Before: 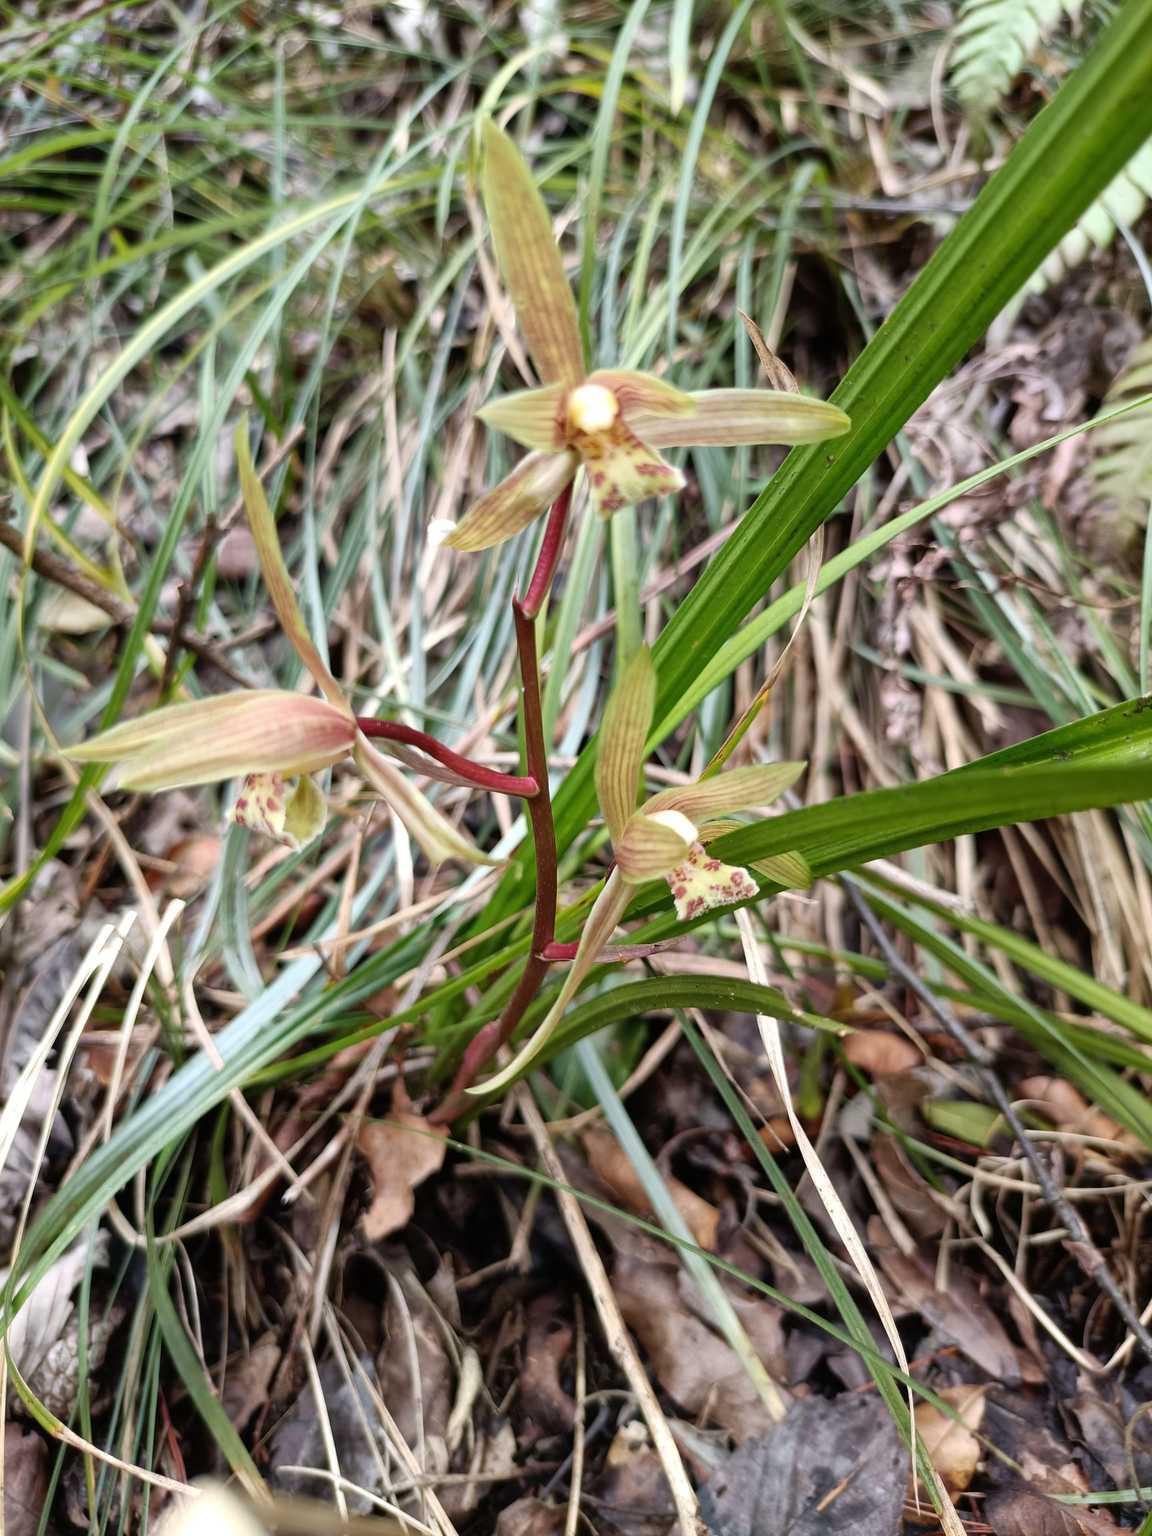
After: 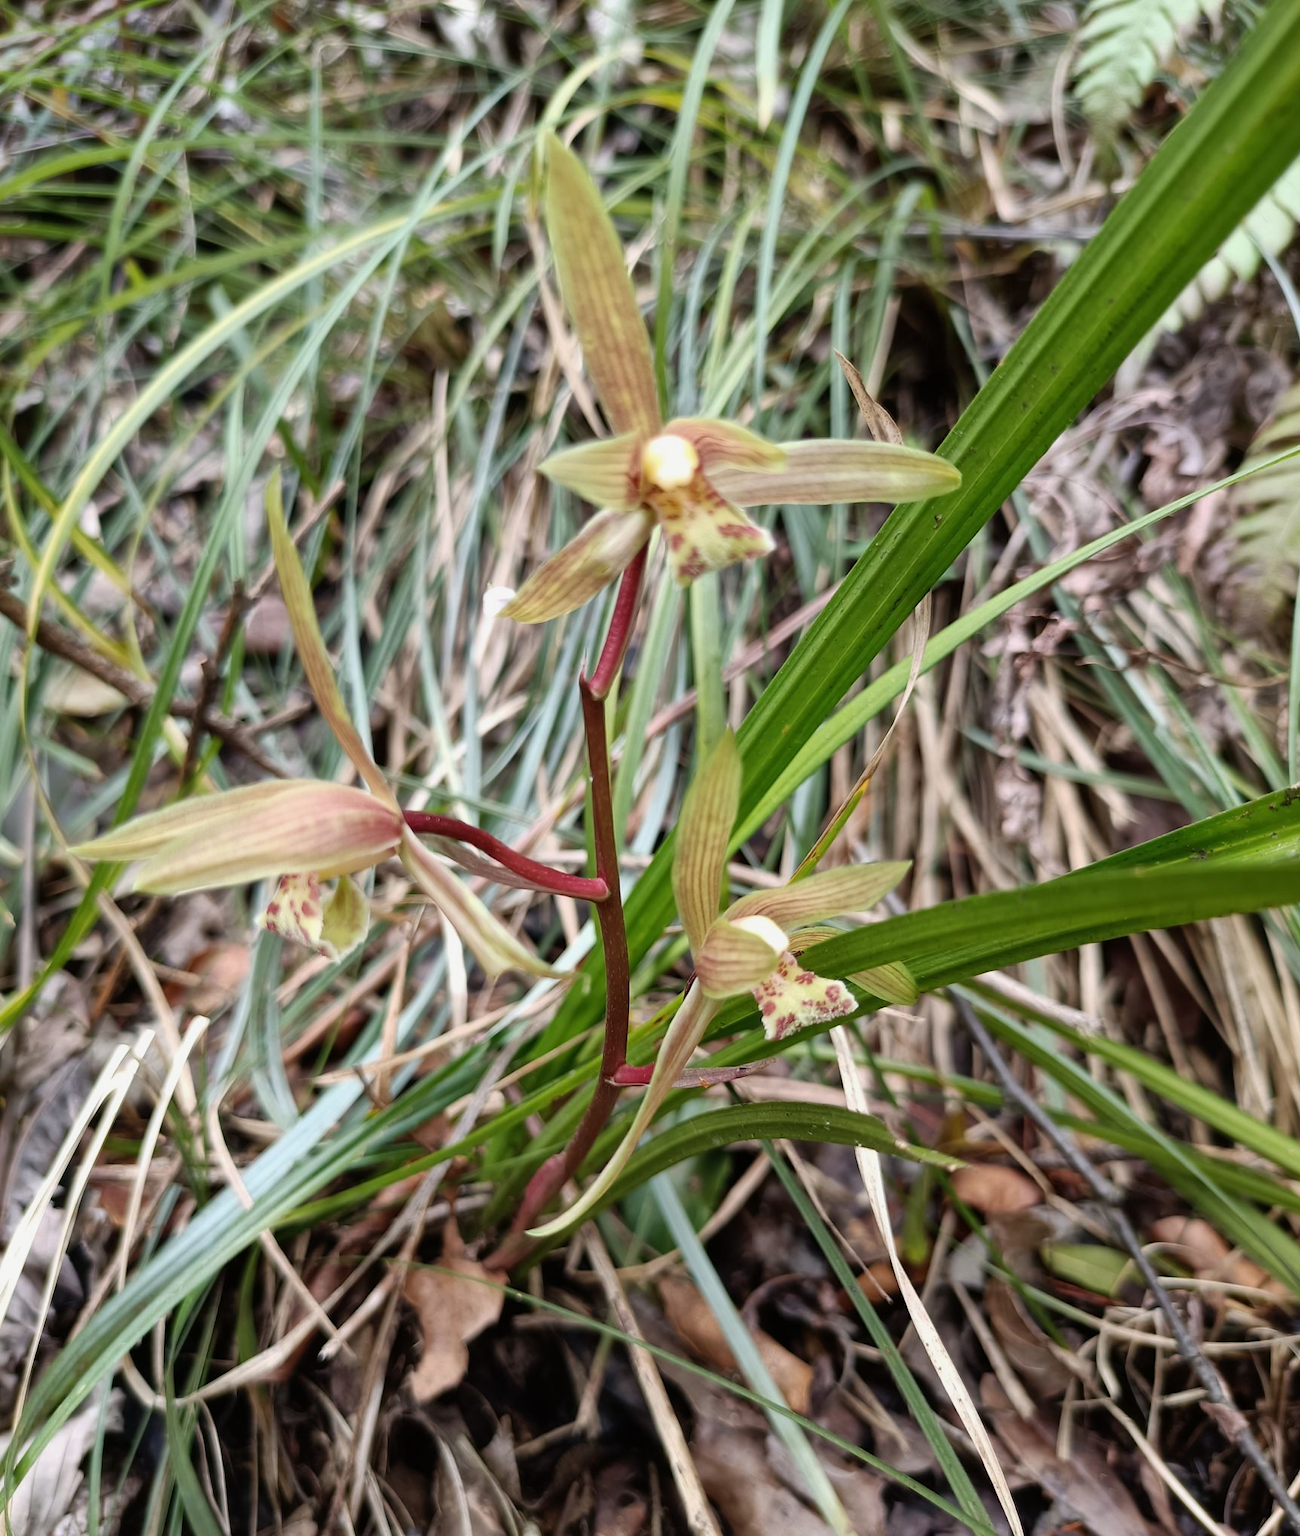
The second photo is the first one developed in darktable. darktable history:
crop and rotate: top 0%, bottom 11.49%
exposure: exposure -0.177 EV, compensate highlight preservation false
shadows and highlights: shadows 12, white point adjustment 1.2, highlights -0.36, soften with gaussian
